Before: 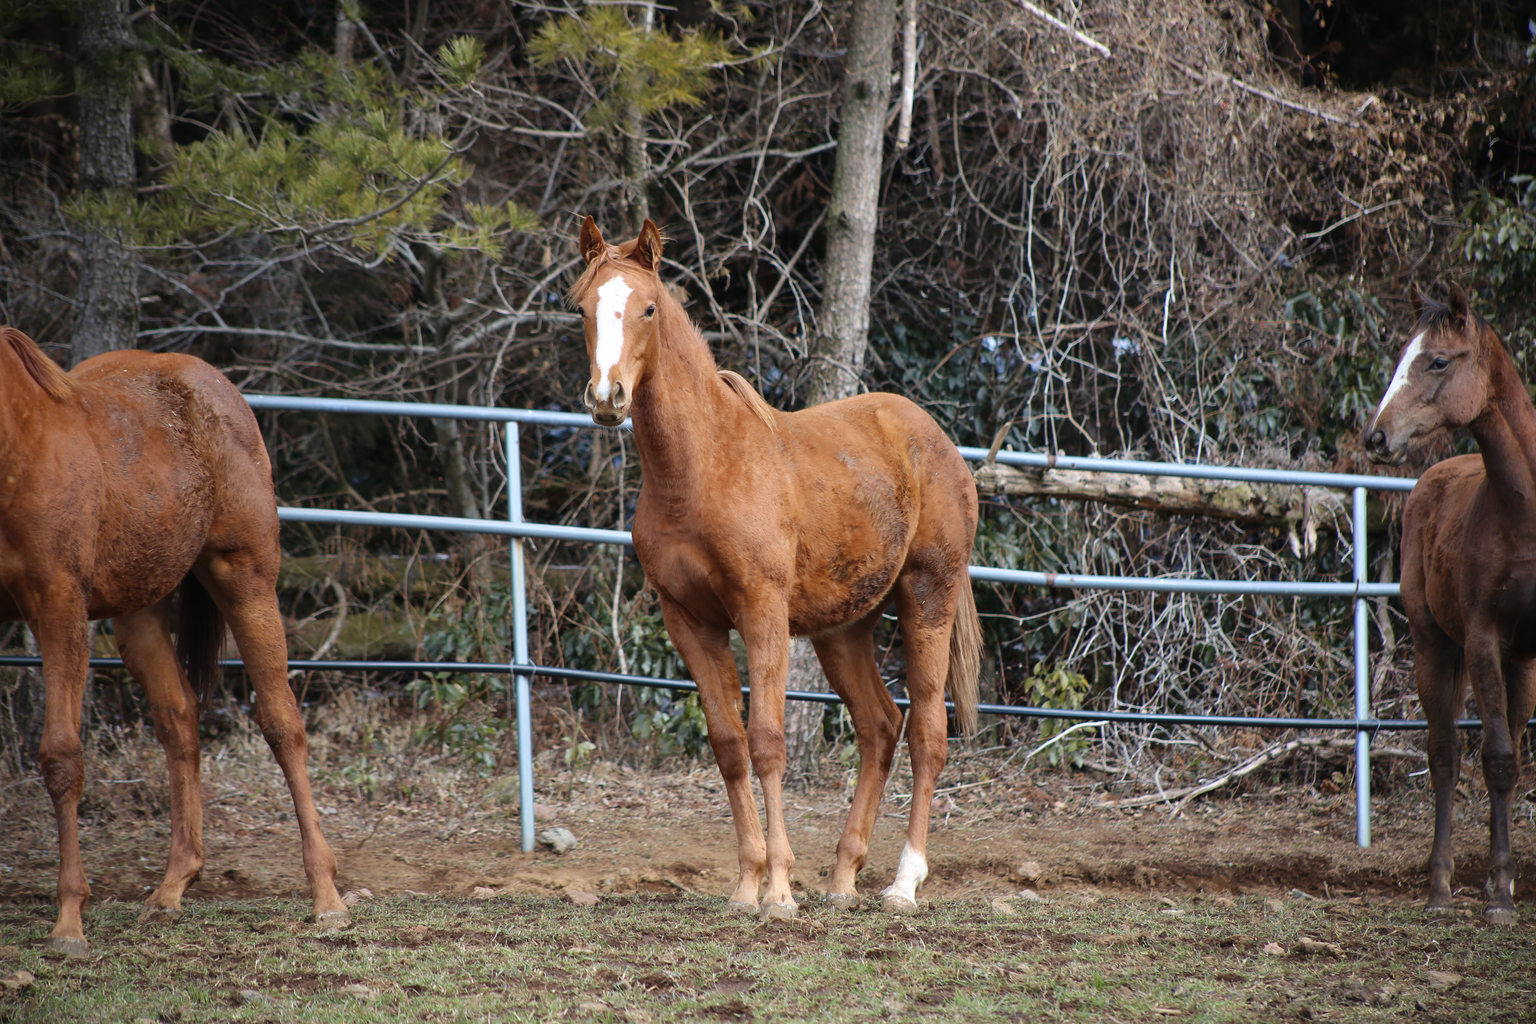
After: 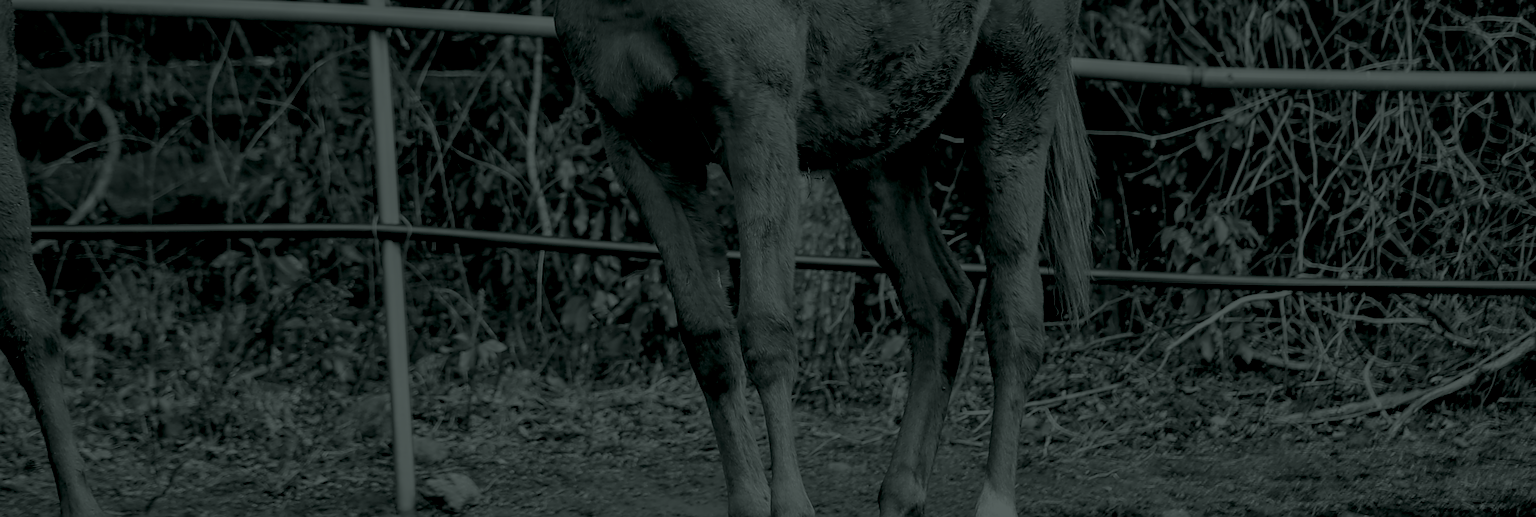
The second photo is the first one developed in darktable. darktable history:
local contrast: highlights 61%, detail 143%, midtone range 0.428
exposure: black level correction 0.012, exposure 0.7 EV, compensate exposure bias true, compensate highlight preservation false
sharpen: on, module defaults
colorize: hue 90°, saturation 19%, lightness 1.59%, version 1
crop: left 18.091%, top 51.13%, right 17.525%, bottom 16.85%
shadows and highlights: low approximation 0.01, soften with gaussian
rotate and perspective: rotation -1.24°, automatic cropping off
filmic rgb: middle gray luminance 18.42%, black relative exposure -9 EV, white relative exposure 3.75 EV, threshold 6 EV, target black luminance 0%, hardness 4.85, latitude 67.35%, contrast 0.955, highlights saturation mix 20%, shadows ↔ highlights balance 21.36%, add noise in highlights 0, preserve chrominance luminance Y, color science v3 (2019), use custom middle-gray values true, iterations of high-quality reconstruction 0, contrast in highlights soft, enable highlight reconstruction true
